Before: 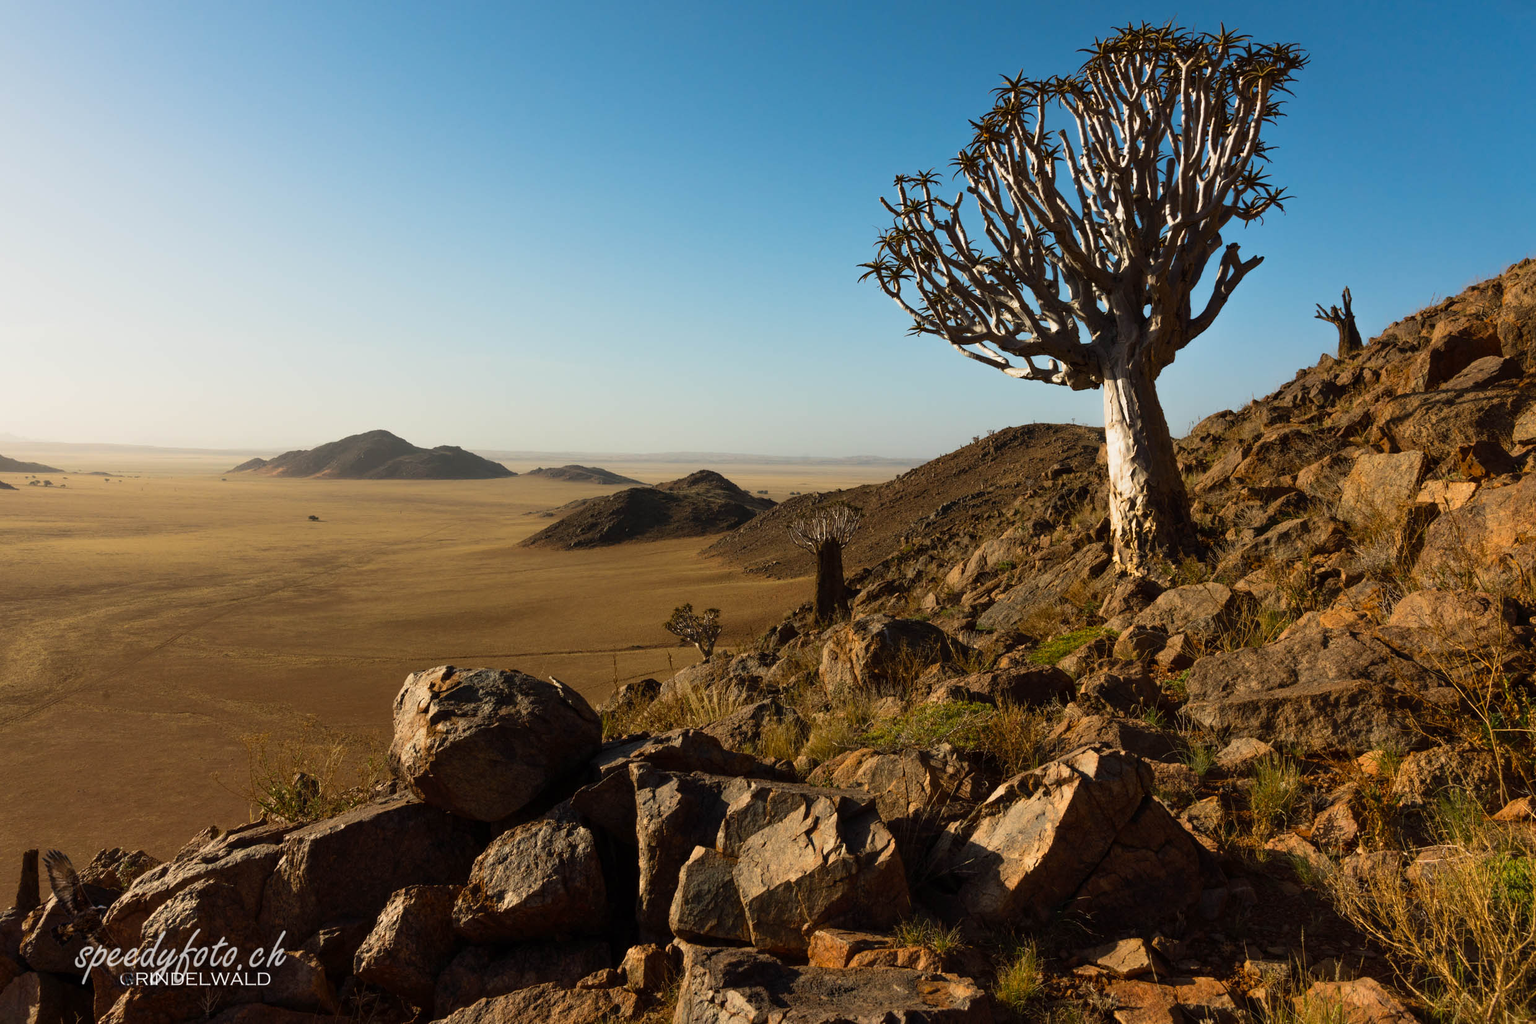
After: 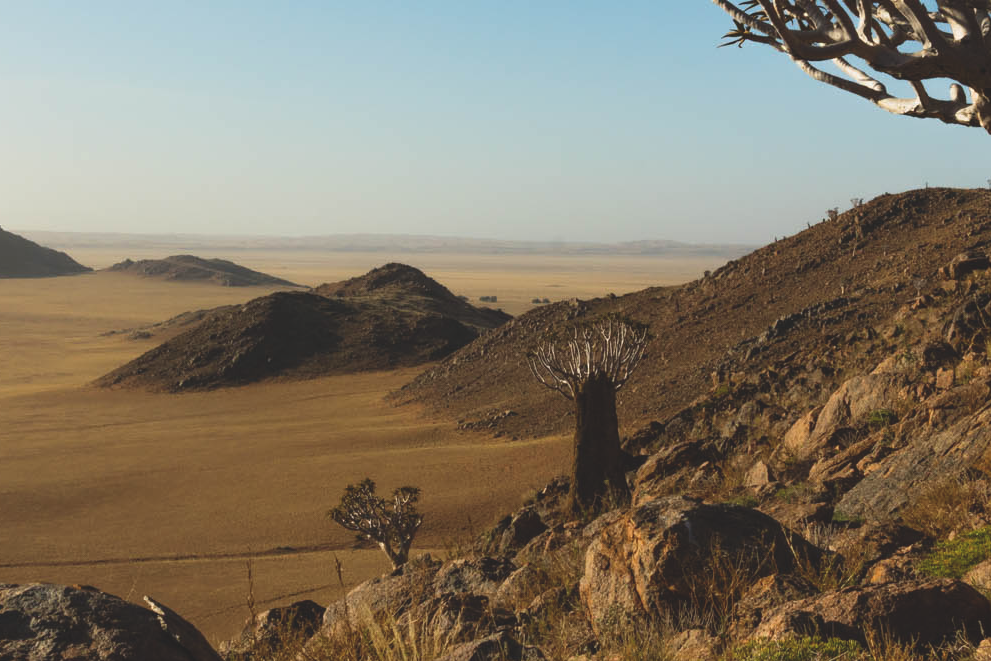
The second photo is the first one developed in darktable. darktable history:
exposure: black level correction -0.015, compensate highlight preservation false
crop: left 30%, top 30%, right 30%, bottom 30%
